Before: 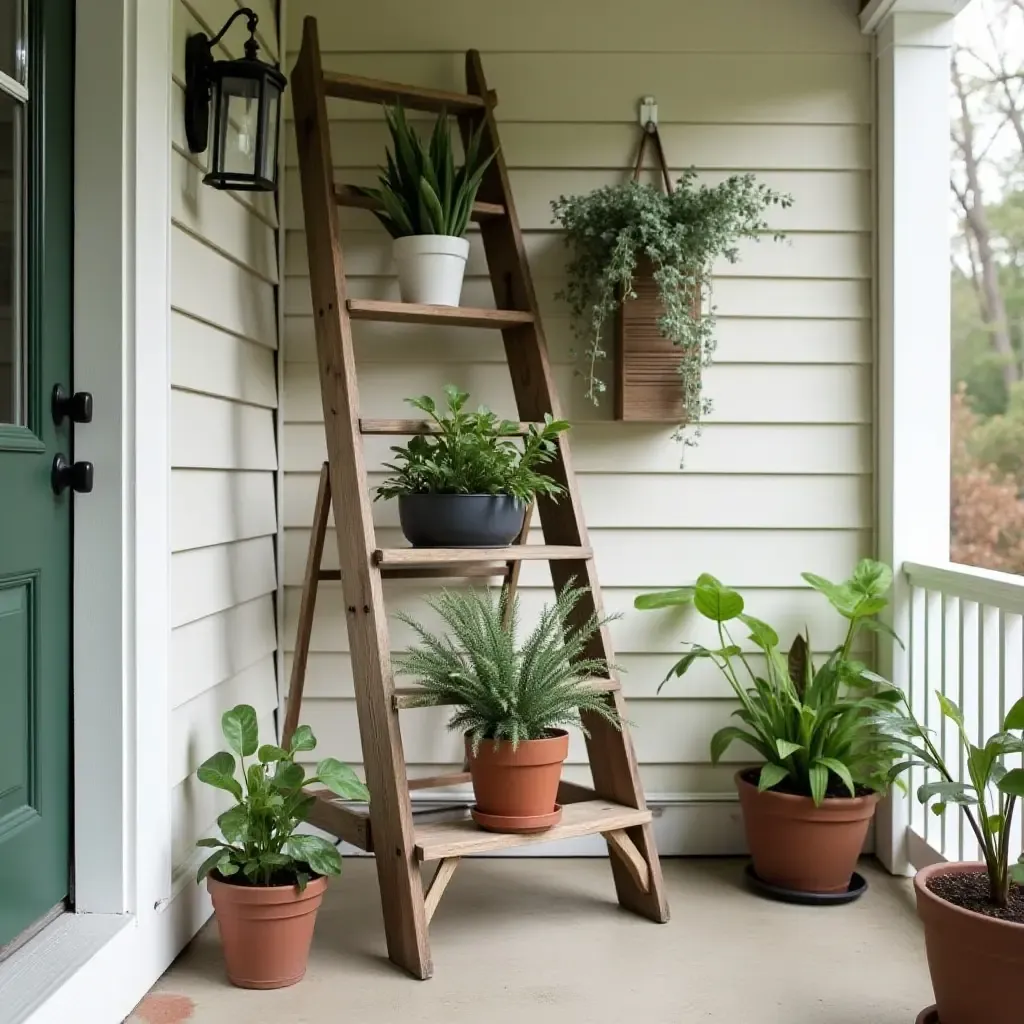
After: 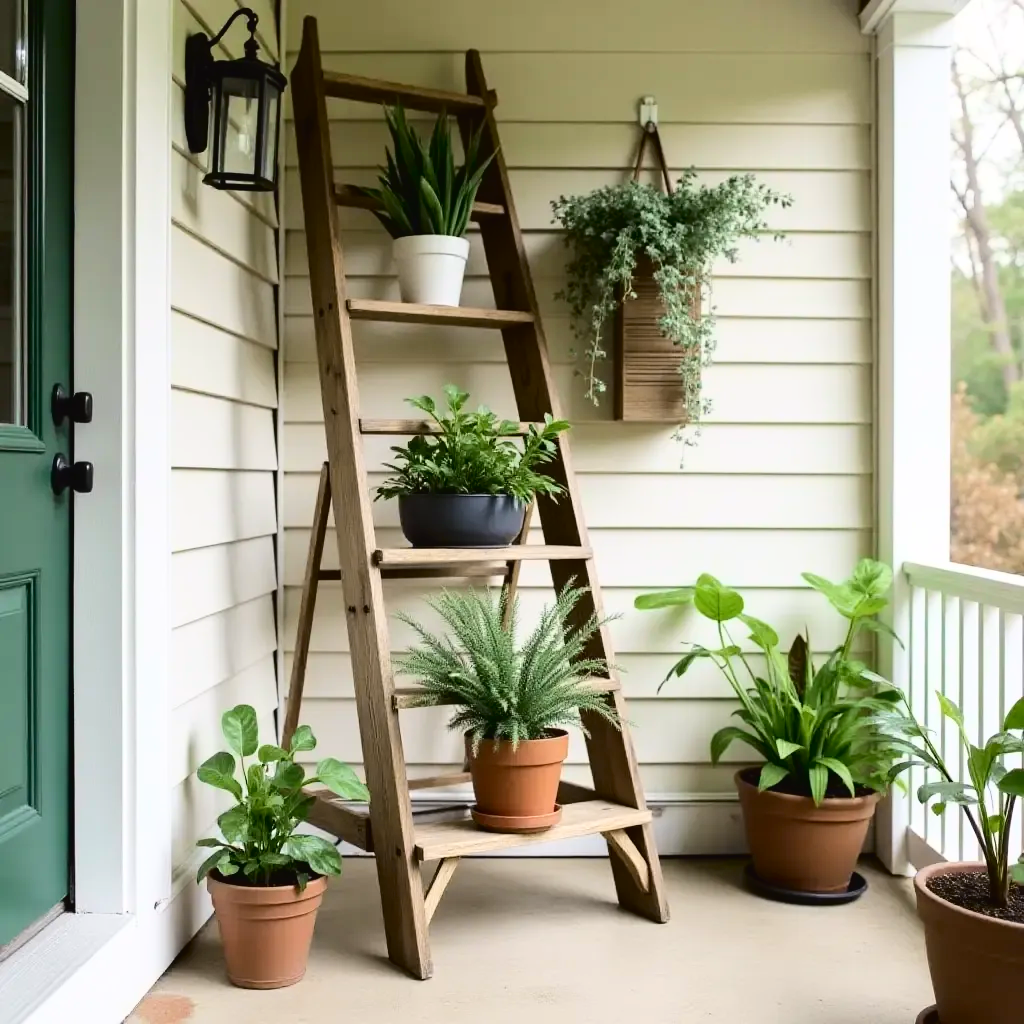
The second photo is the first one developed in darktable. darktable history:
tone curve: curves: ch0 [(0, 0.023) (0.087, 0.065) (0.184, 0.168) (0.45, 0.54) (0.57, 0.683) (0.722, 0.825) (0.877, 0.948) (1, 1)]; ch1 [(0, 0) (0.388, 0.369) (0.45, 0.43) (0.505, 0.509) (0.534, 0.528) (0.657, 0.655) (1, 1)]; ch2 [(0, 0) (0.314, 0.223) (0.427, 0.405) (0.5, 0.5) (0.55, 0.566) (0.625, 0.657) (1, 1)], color space Lab, independent channels, preserve colors none
